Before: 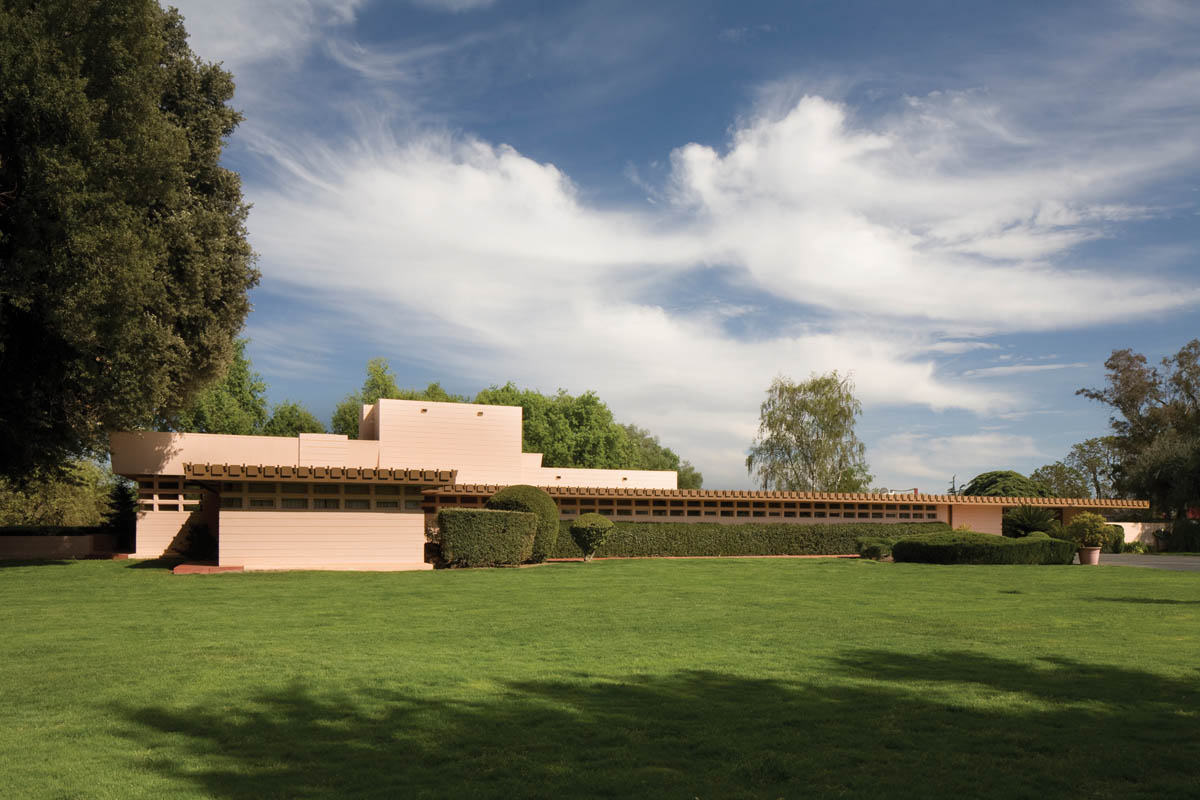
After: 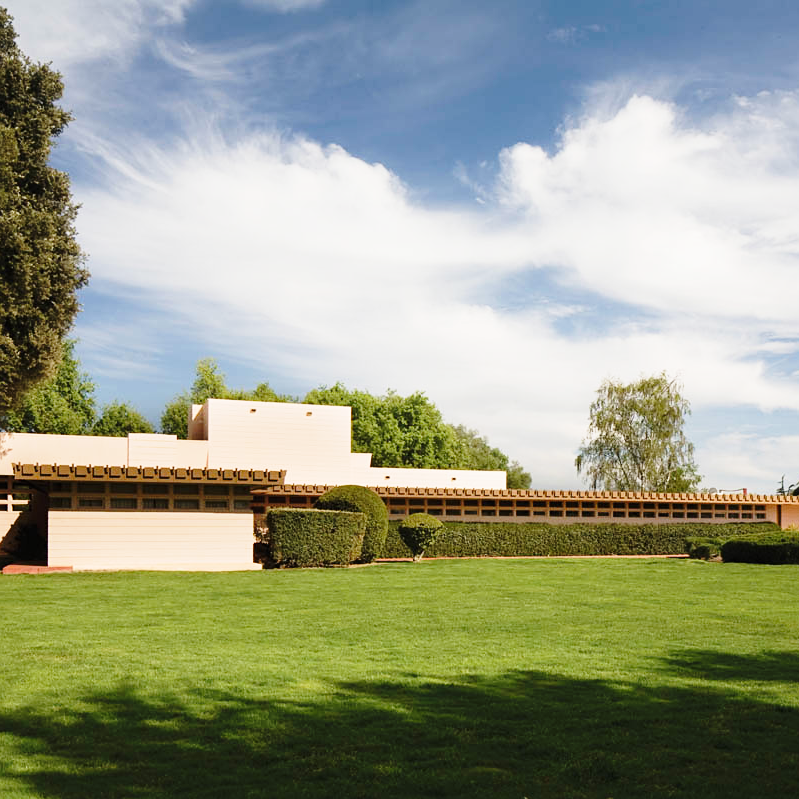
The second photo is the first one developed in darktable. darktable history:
sharpen: amount 0.213
base curve: curves: ch0 [(0, 0) (0.028, 0.03) (0.121, 0.232) (0.46, 0.748) (0.859, 0.968) (1, 1)], preserve colors none
crop and rotate: left 14.324%, right 19.017%
contrast brightness saturation: contrast -0.016, brightness -0.013, saturation 0.025
levels: levels [0, 0.51, 1]
